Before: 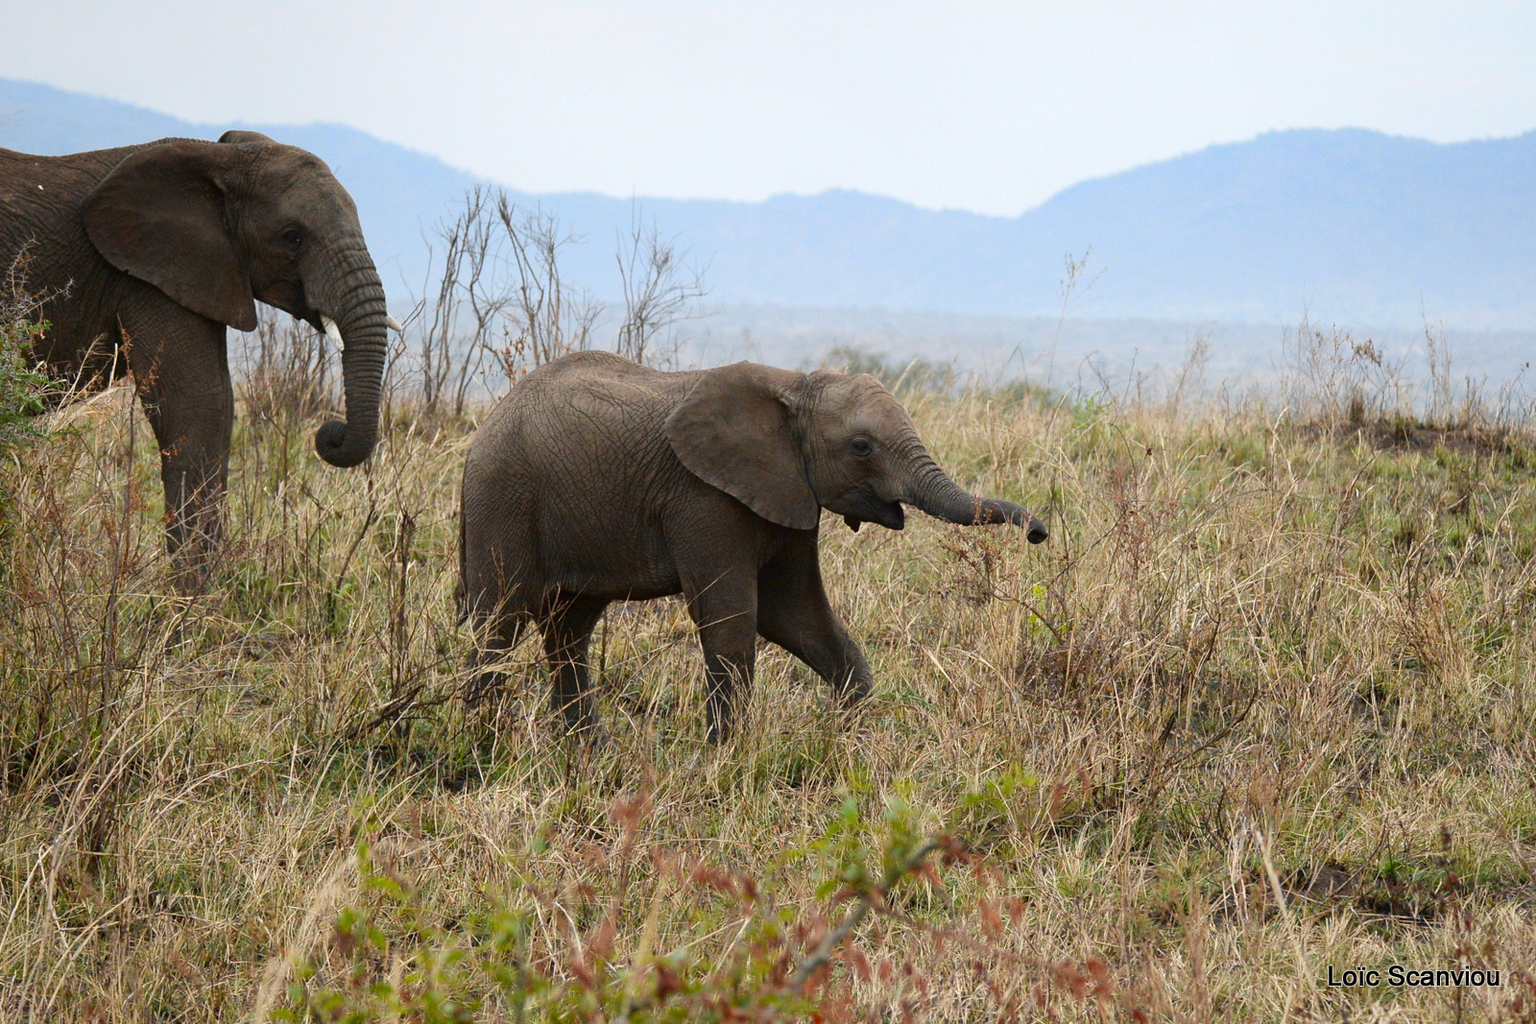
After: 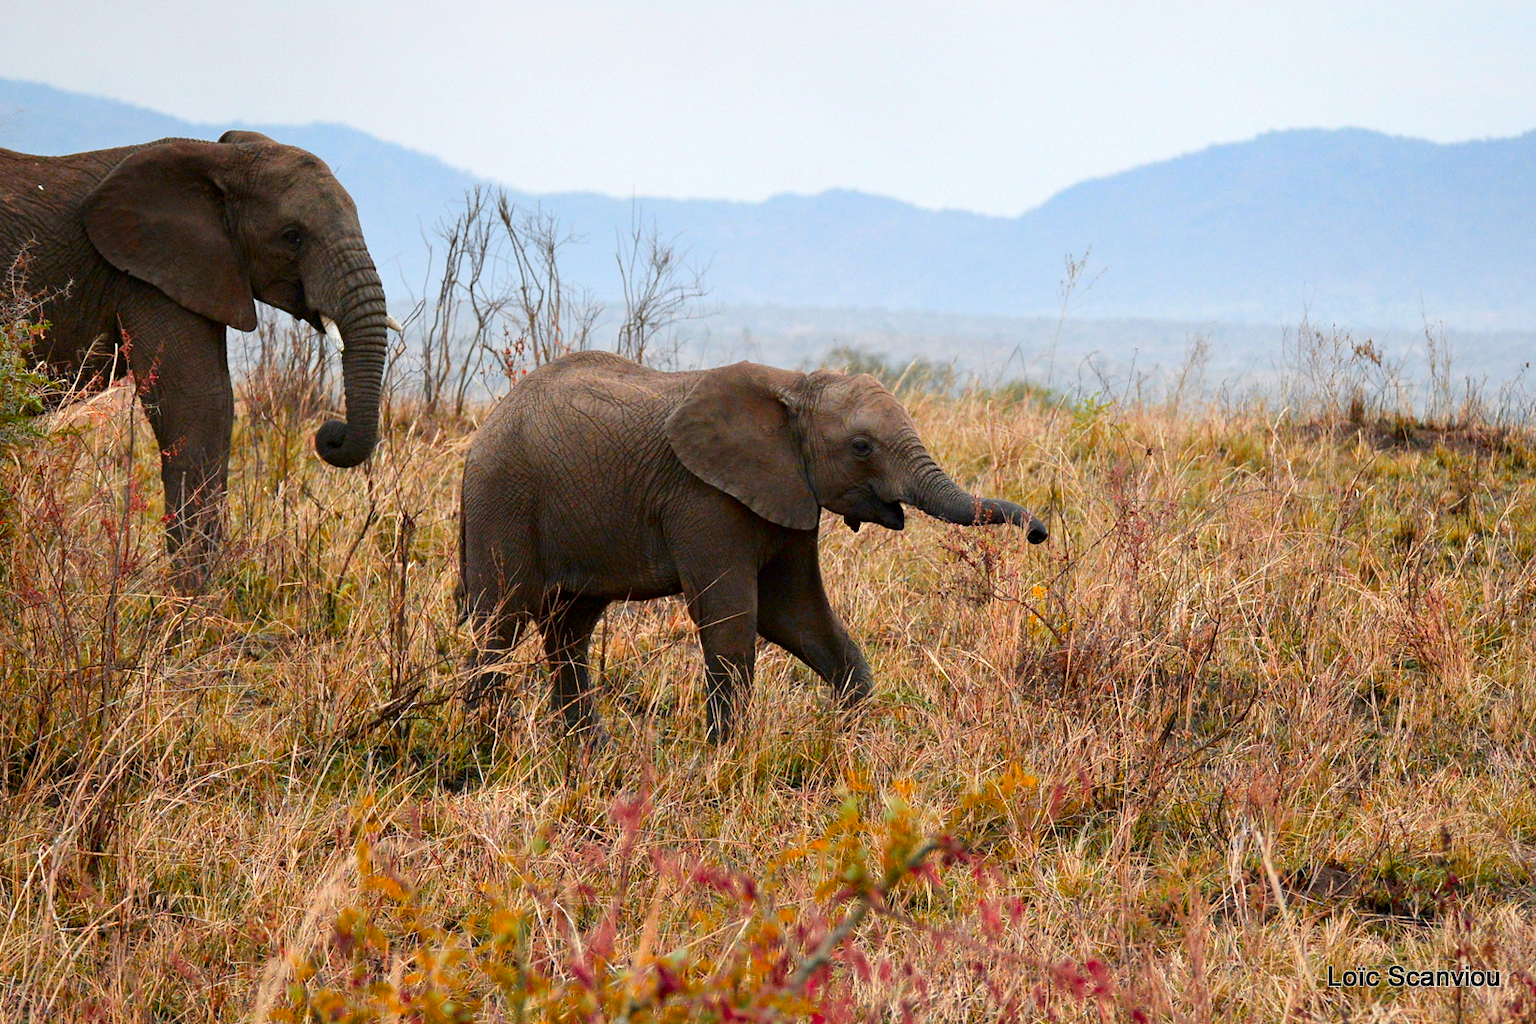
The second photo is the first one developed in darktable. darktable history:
color zones: curves: ch1 [(0.24, 0.634) (0.75, 0.5)]; ch2 [(0.253, 0.437) (0.745, 0.491)], mix 102.12%
contrast equalizer: octaves 7, y [[0.6 ×6], [0.55 ×6], [0 ×6], [0 ×6], [0 ×6]], mix 0.3
